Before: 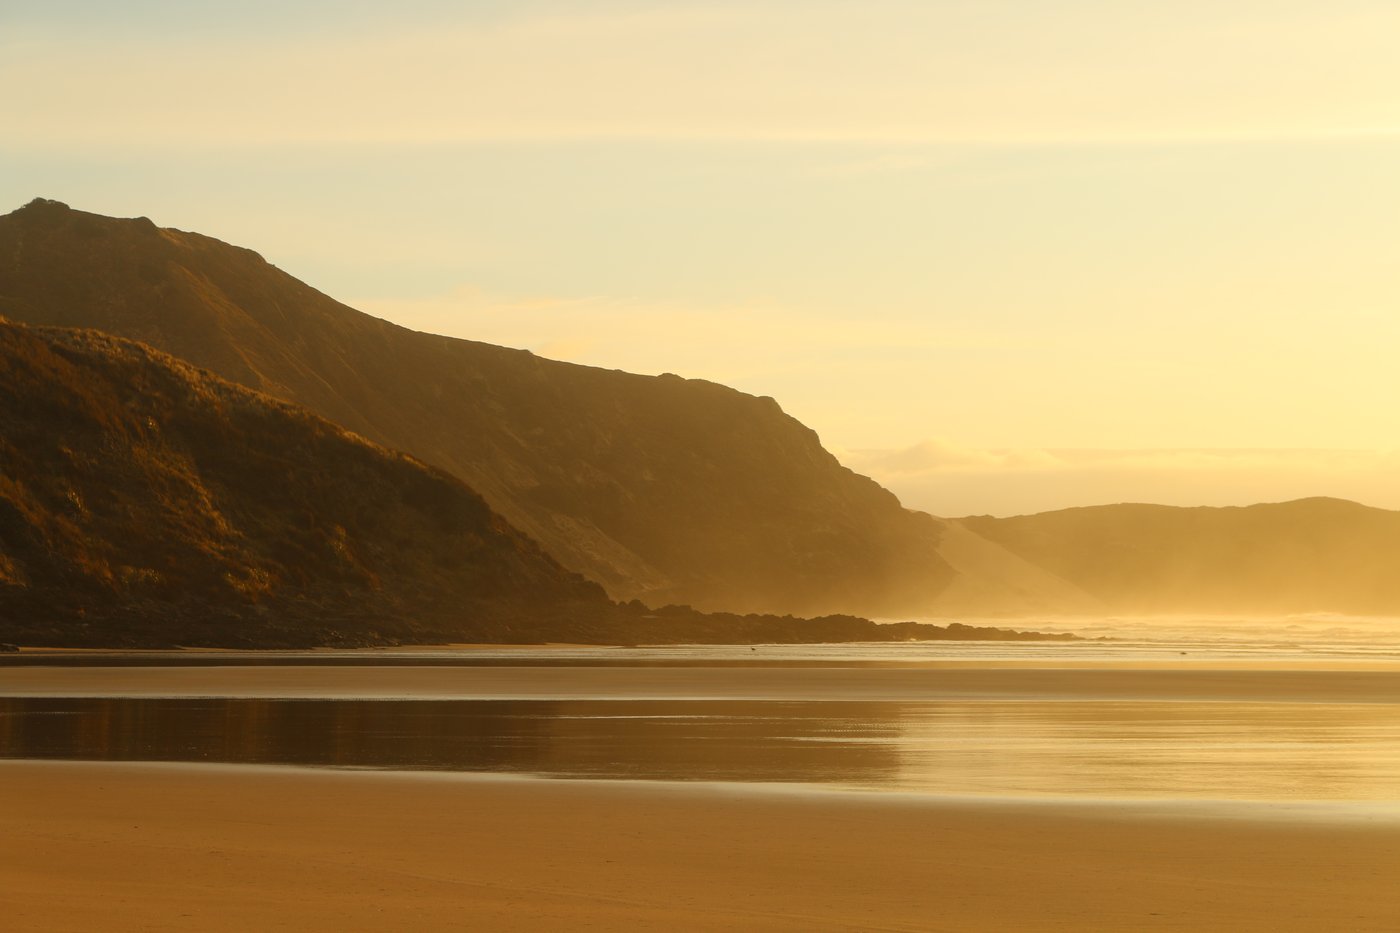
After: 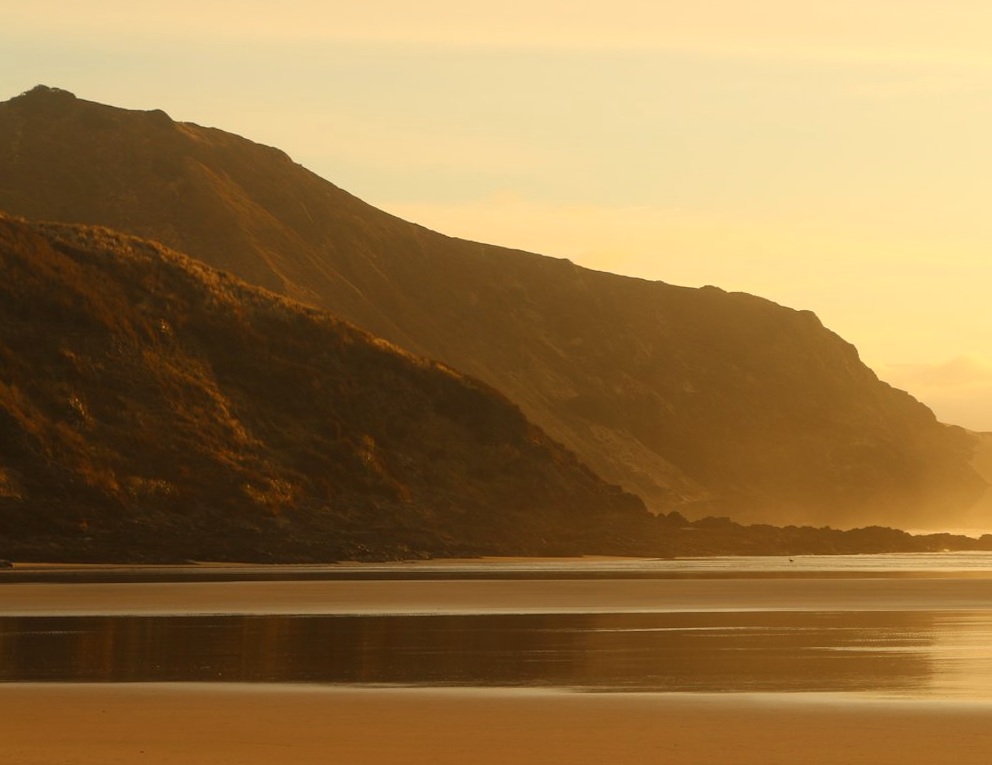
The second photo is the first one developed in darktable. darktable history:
white balance: red 1.045, blue 0.932
crop: top 5.803%, right 27.864%, bottom 5.804%
rotate and perspective: rotation 0.679°, lens shift (horizontal) 0.136, crop left 0.009, crop right 0.991, crop top 0.078, crop bottom 0.95
